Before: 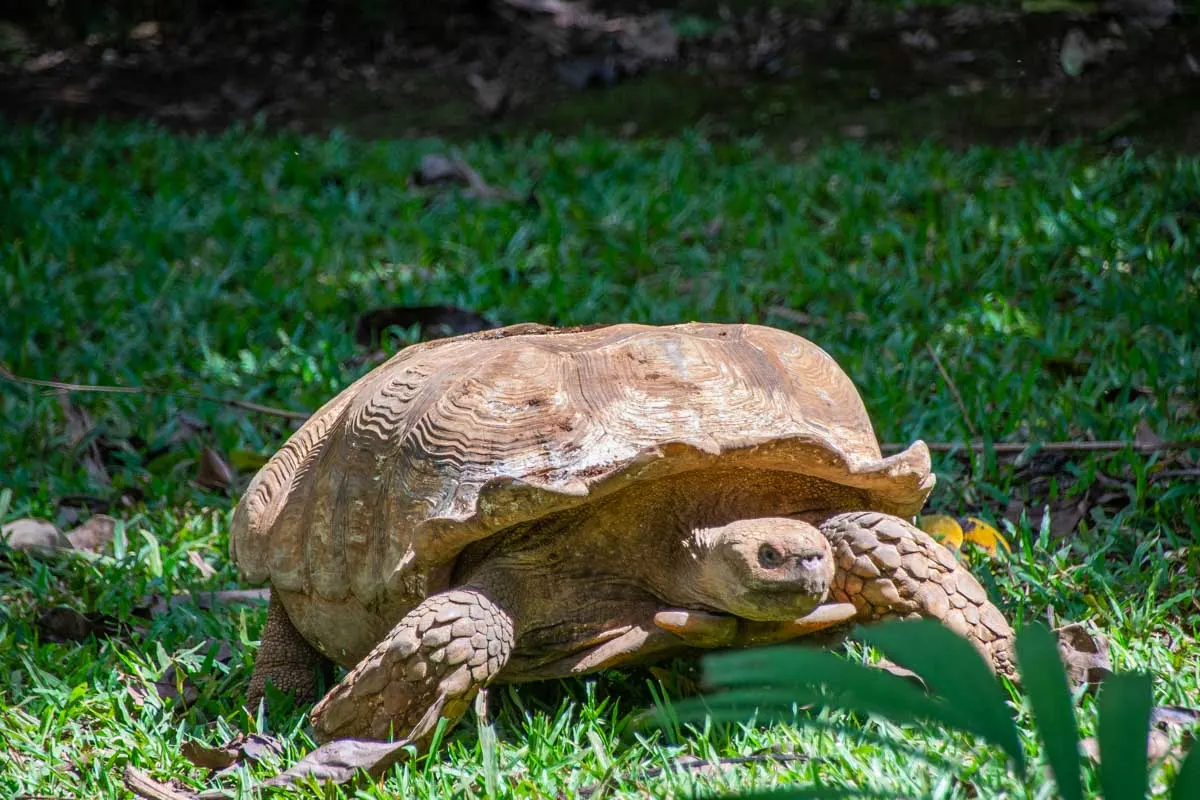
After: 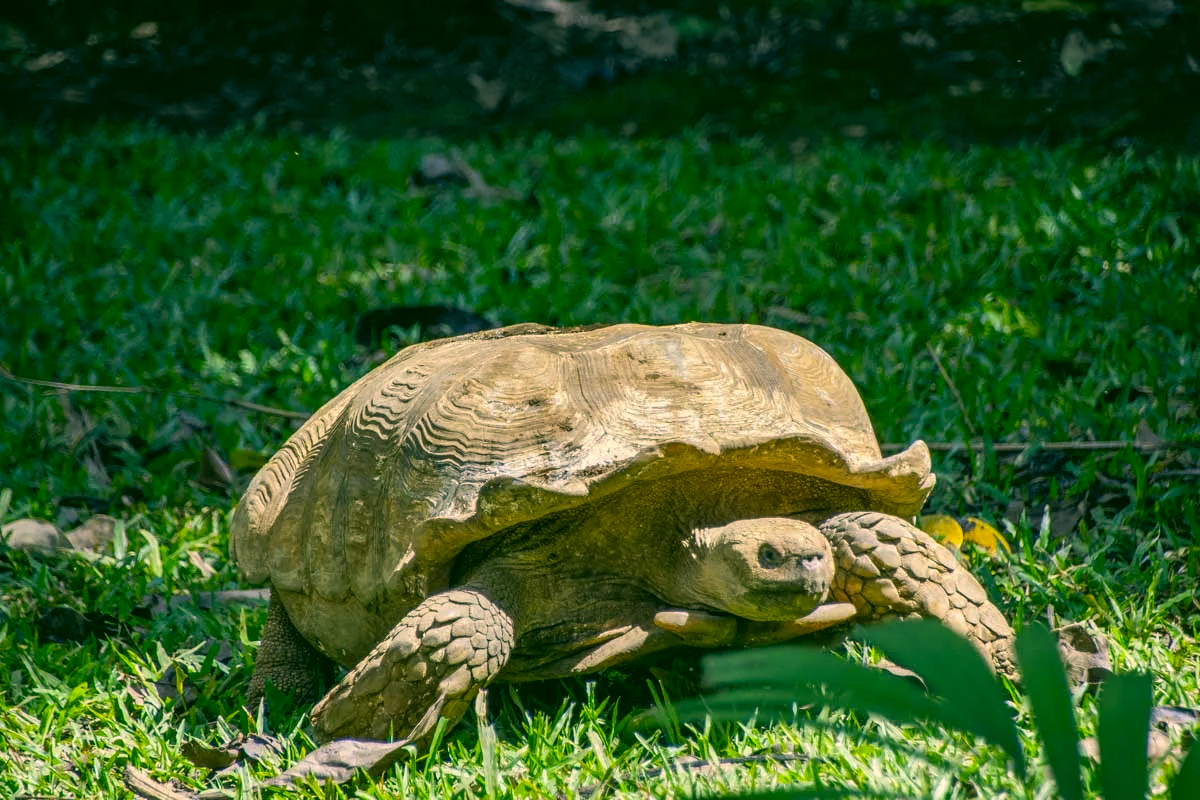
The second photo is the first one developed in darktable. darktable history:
color correction: highlights a* 5.62, highlights b* 33.57, shadows a* -25.86, shadows b* 4.02
white balance: red 0.967, blue 1.119, emerald 0.756
color contrast: green-magenta contrast 0.81
exposure: black level correction 0, compensate exposure bias true, compensate highlight preservation false
